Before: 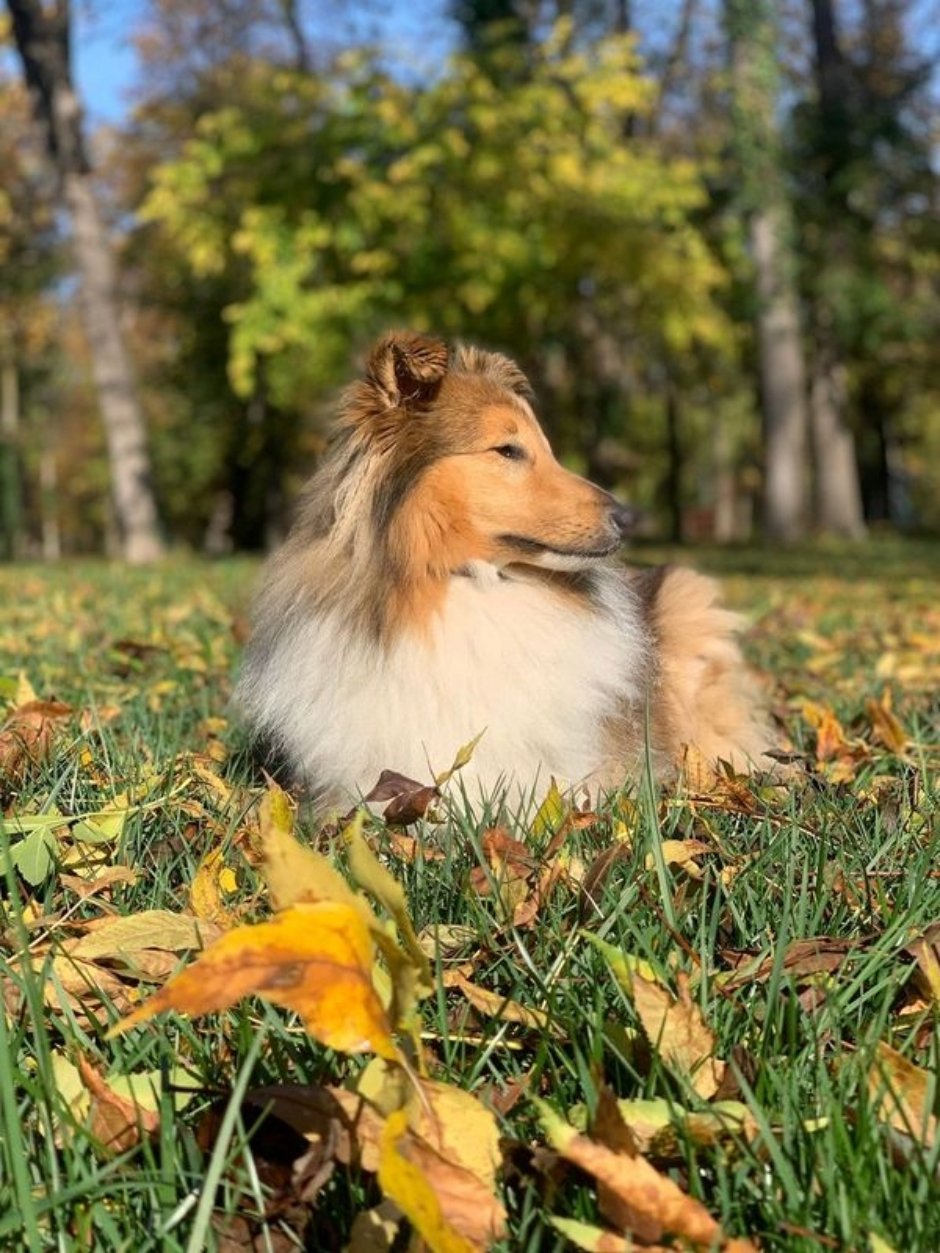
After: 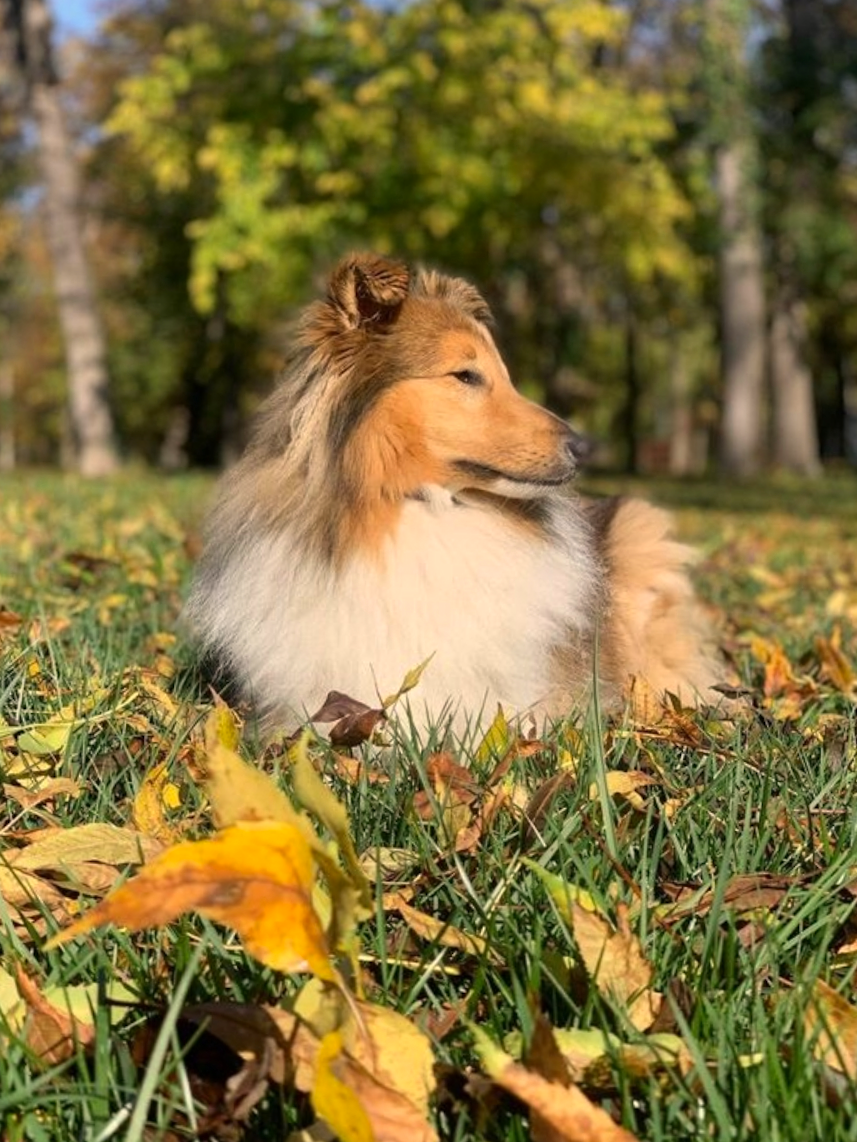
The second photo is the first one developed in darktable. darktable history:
color correction: highlights a* 3.84, highlights b* 5.07
crop and rotate: angle -1.96°, left 3.097%, top 4.154%, right 1.586%, bottom 0.529%
